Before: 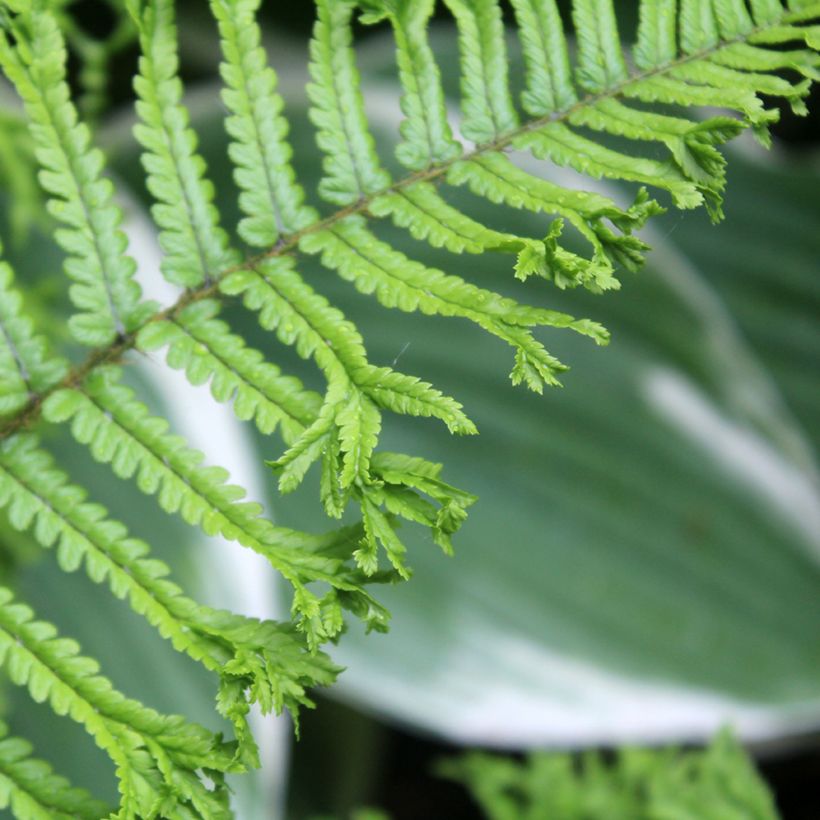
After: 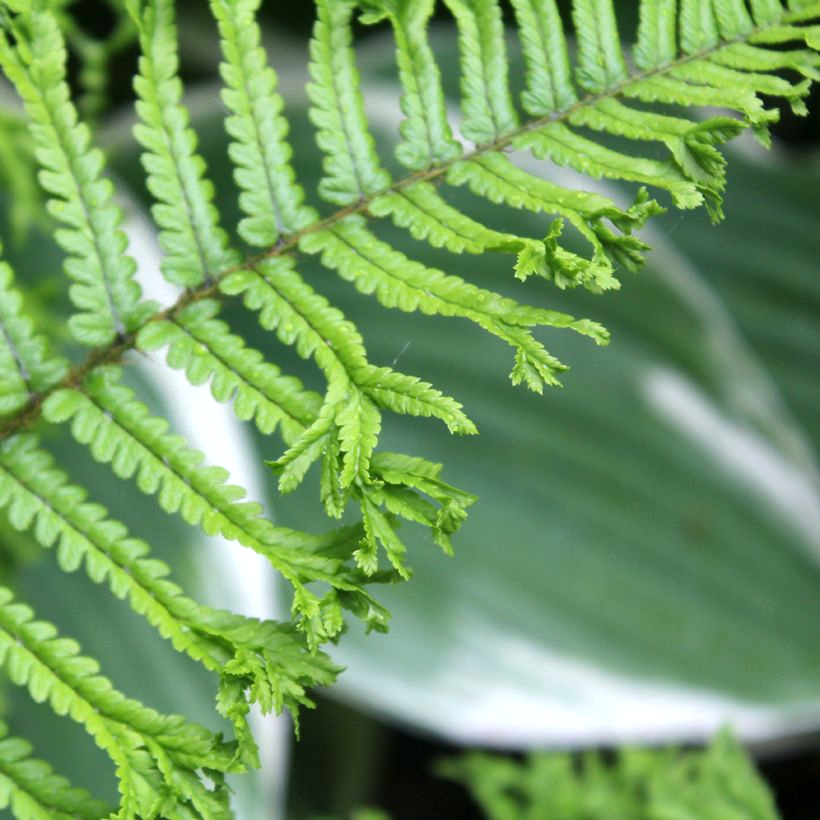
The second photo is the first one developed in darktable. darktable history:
exposure: exposure 0.224 EV, compensate exposure bias true, compensate highlight preservation false
shadows and highlights: soften with gaussian
